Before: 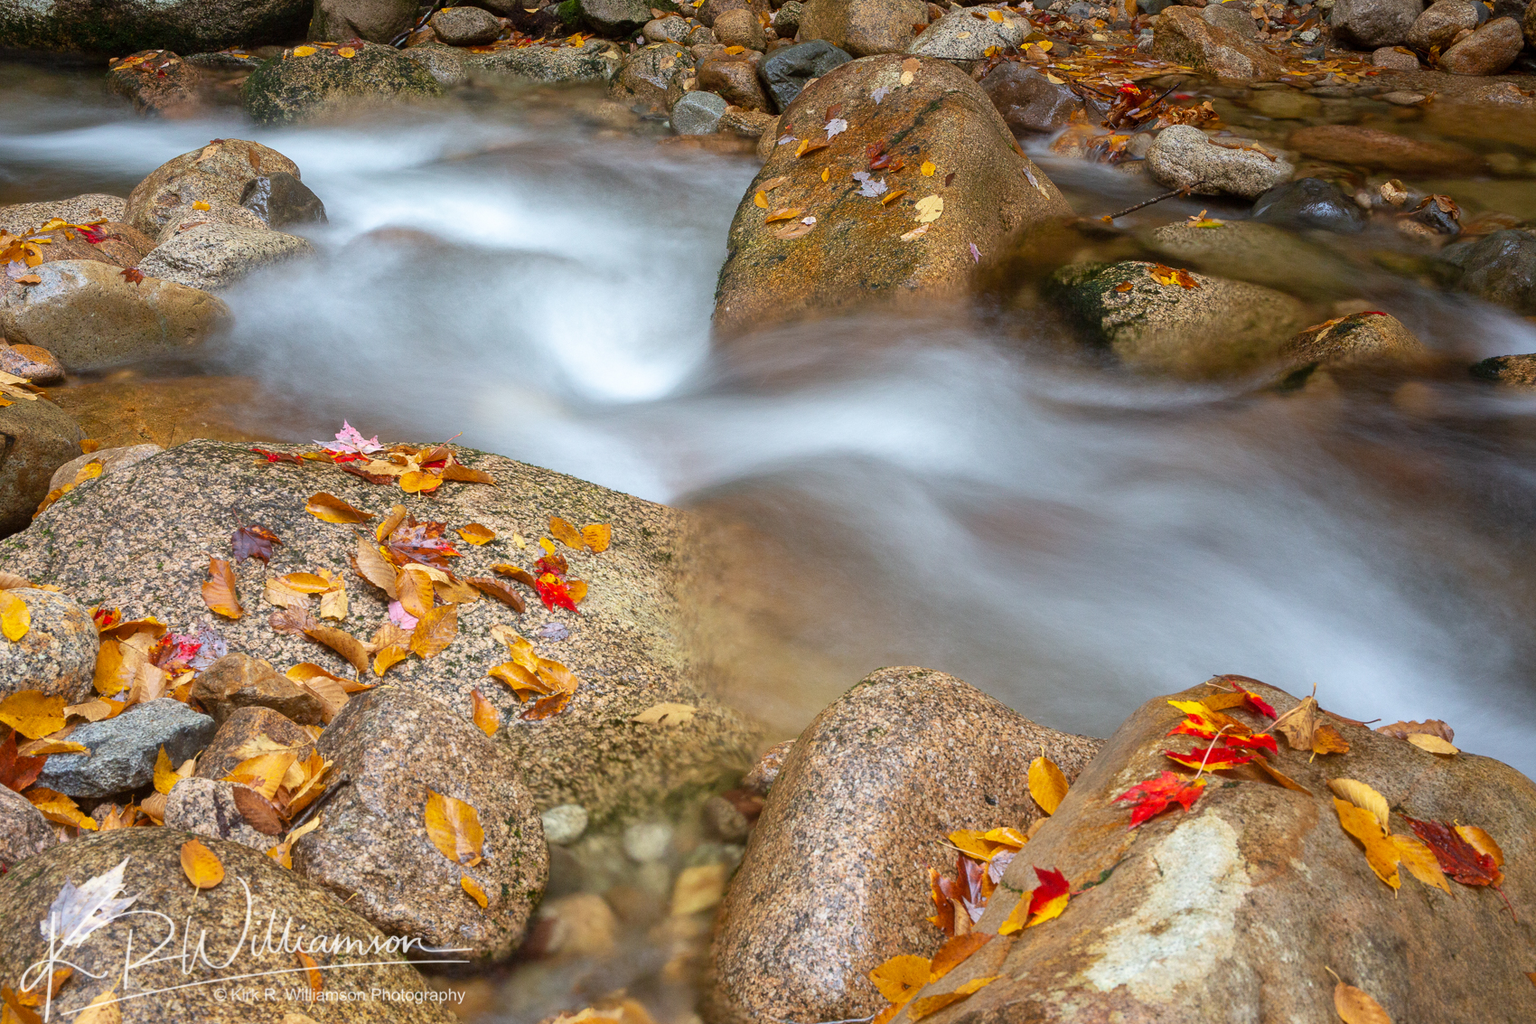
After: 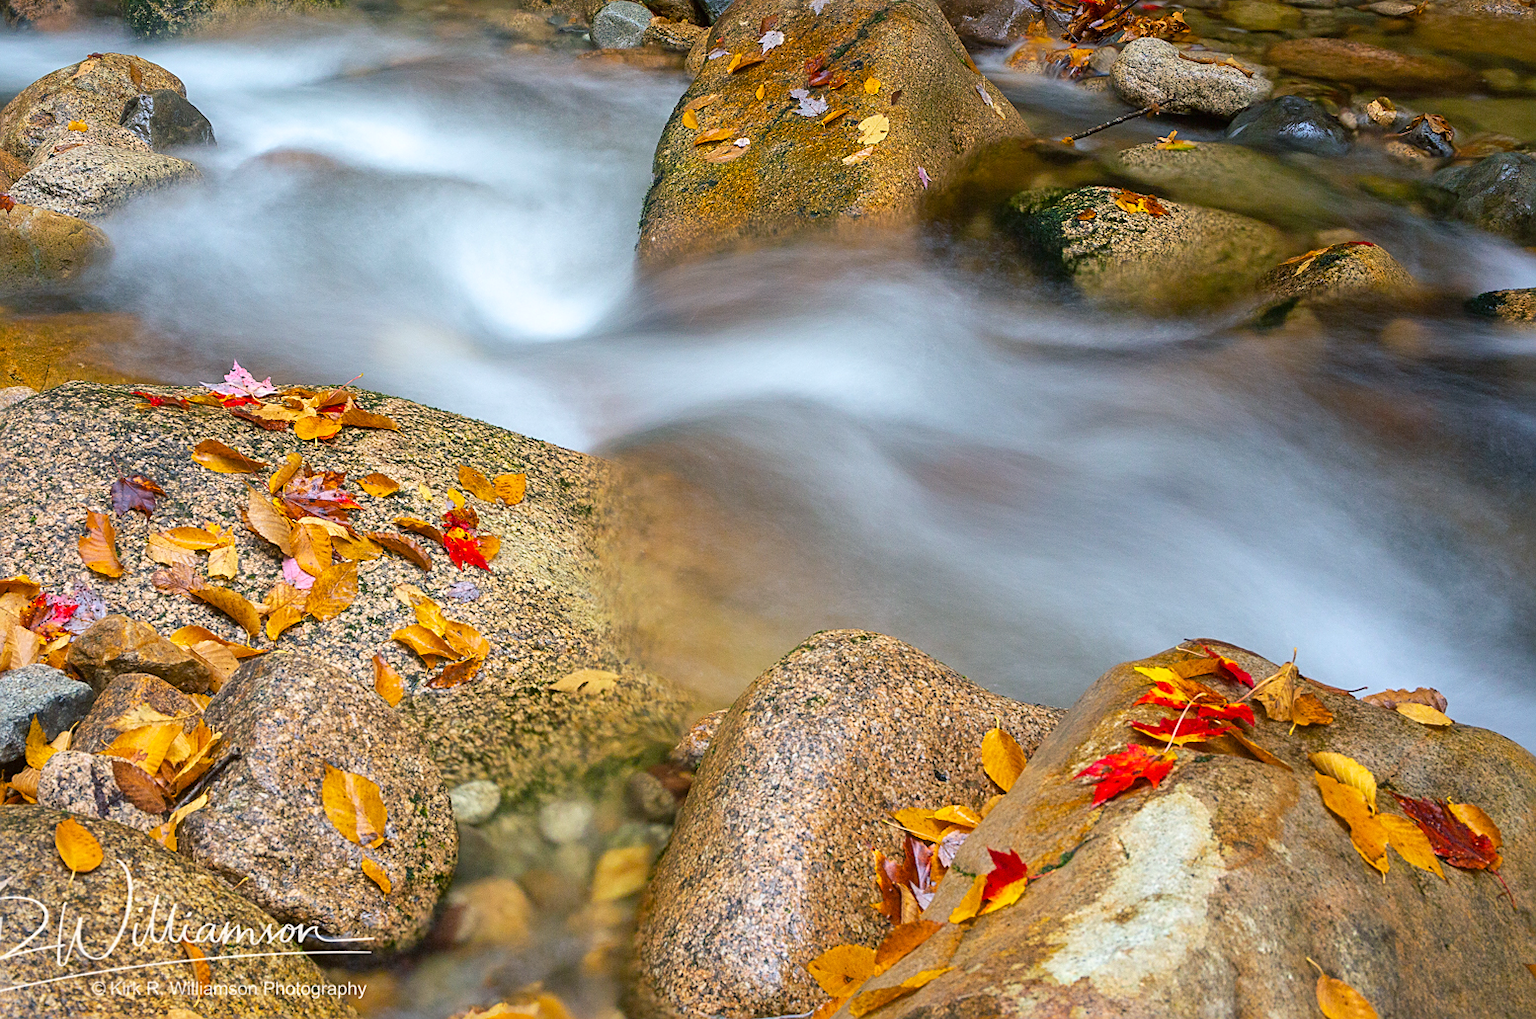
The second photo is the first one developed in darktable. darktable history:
shadows and highlights: shadows 36.38, highlights -27.27, soften with gaussian
crop and rotate: left 8.471%, top 8.858%
color balance rgb: shadows lift › chroma 7.226%, shadows lift › hue 244.61°, perceptual saturation grading › global saturation 25.233%
tone curve: curves: ch0 [(0, 0.008) (0.083, 0.073) (0.28, 0.286) (0.528, 0.559) (0.961, 0.966) (1, 1)], color space Lab, linked channels, preserve colors none
sharpen: on, module defaults
